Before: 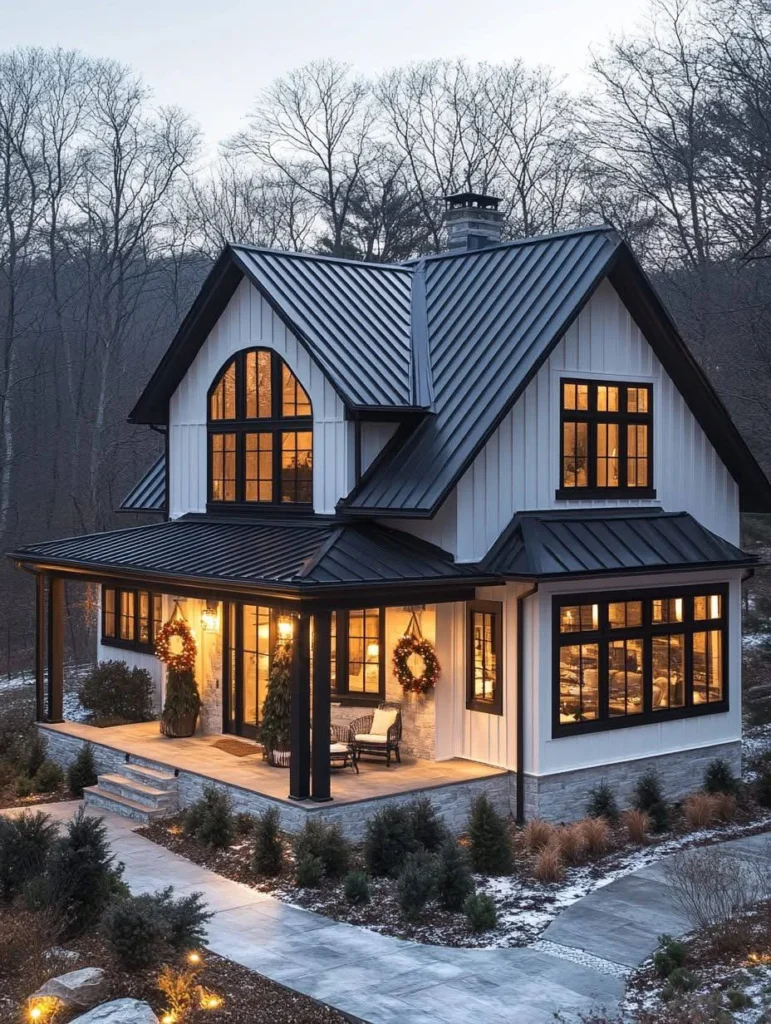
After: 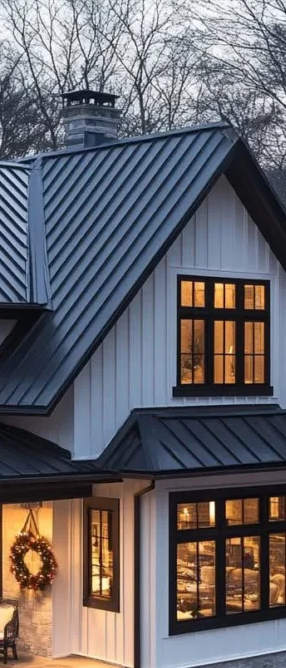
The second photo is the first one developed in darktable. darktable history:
crop and rotate: left 49.714%, top 10.127%, right 13.132%, bottom 24.572%
